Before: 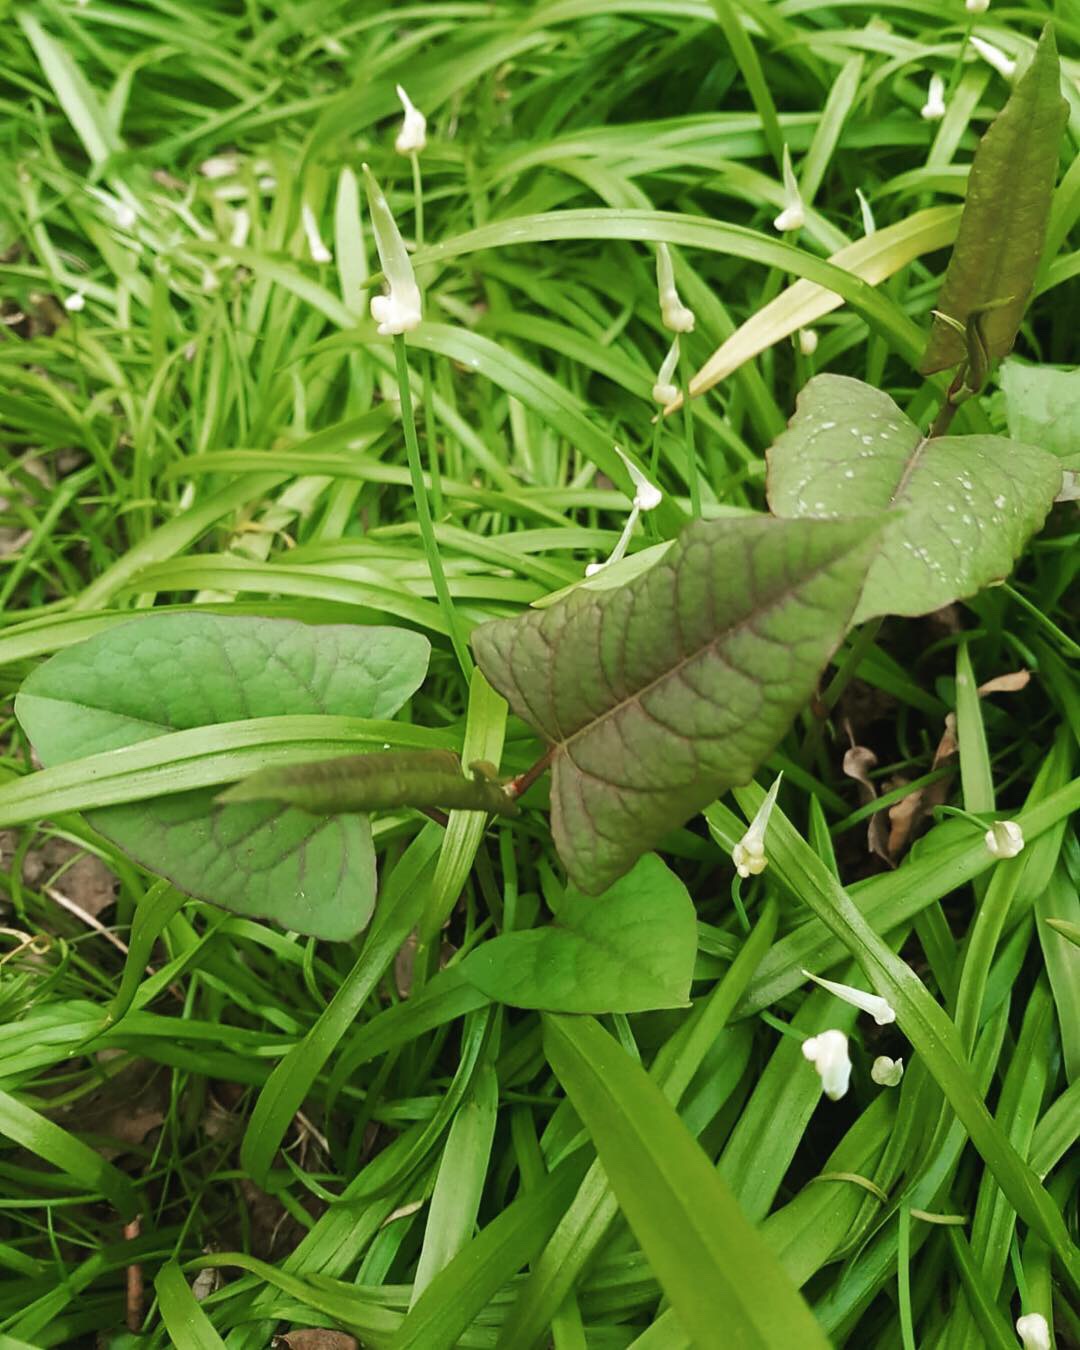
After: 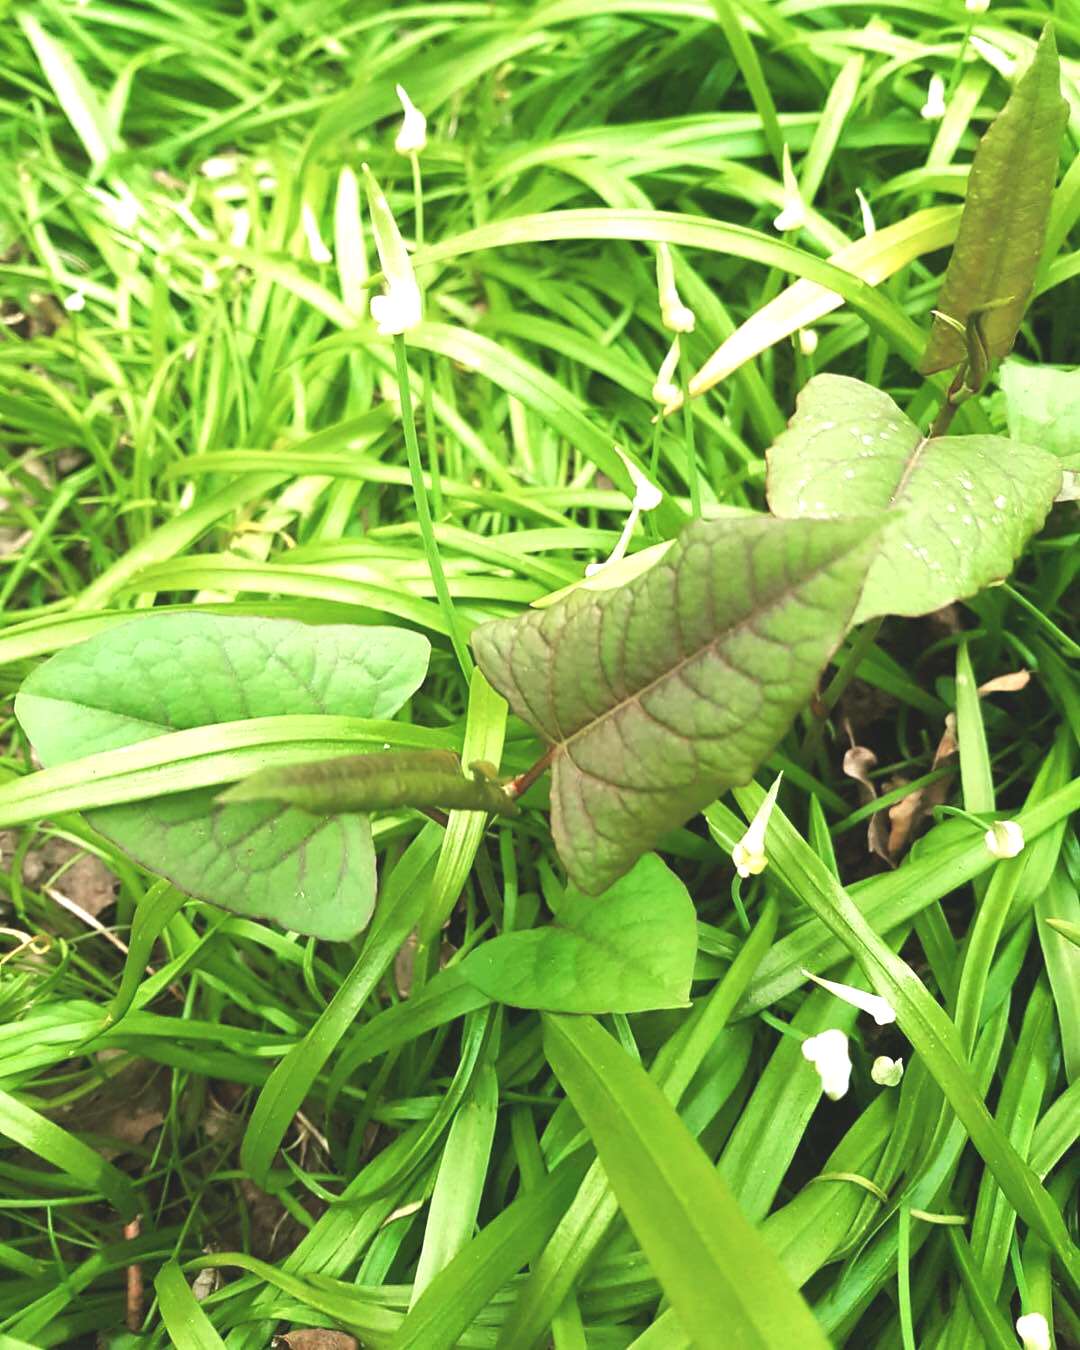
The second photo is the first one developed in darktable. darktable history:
exposure: black level correction -0.005, exposure 1.003 EV, compensate highlight preservation false
